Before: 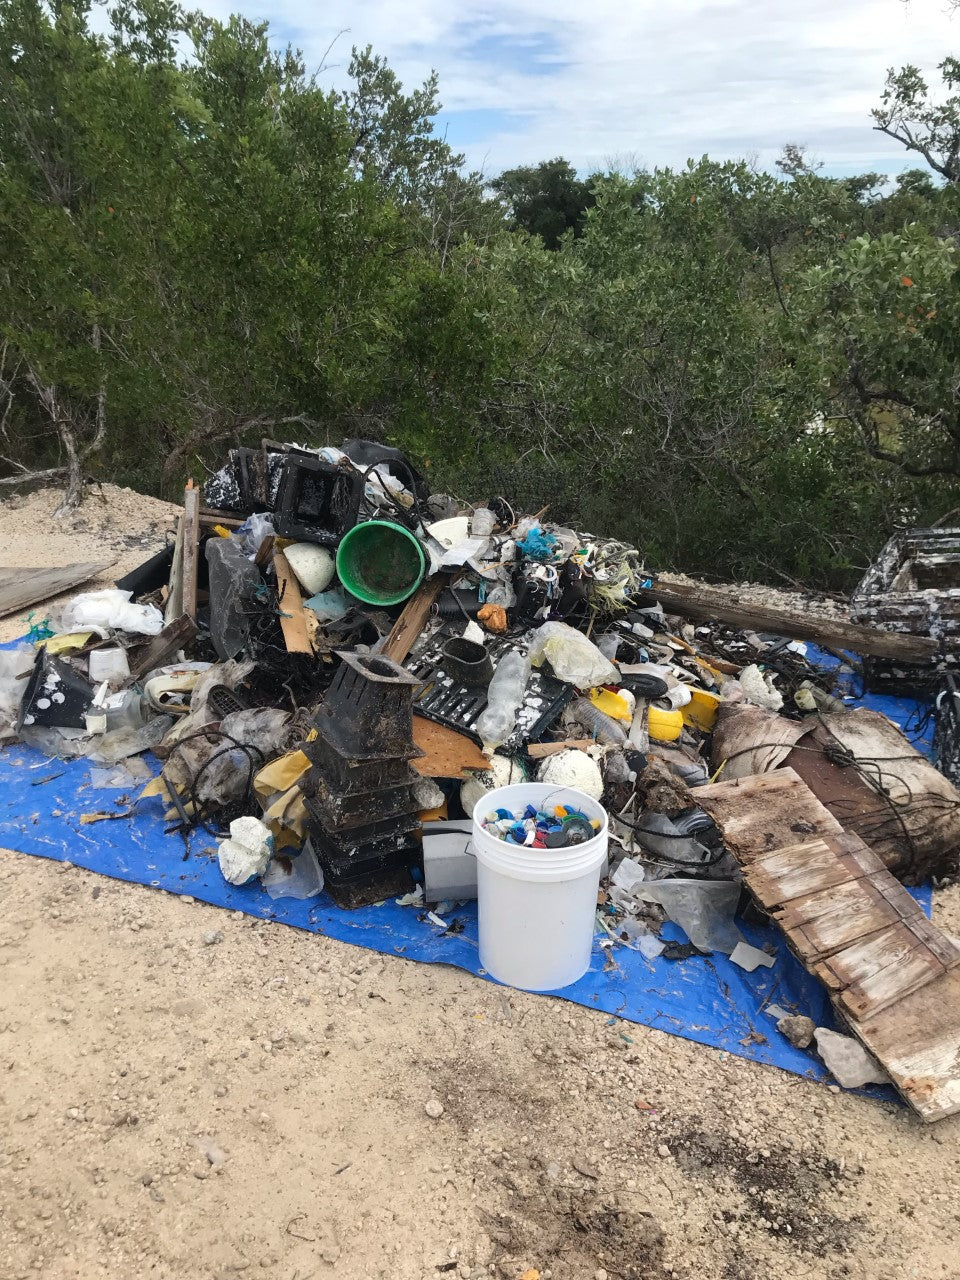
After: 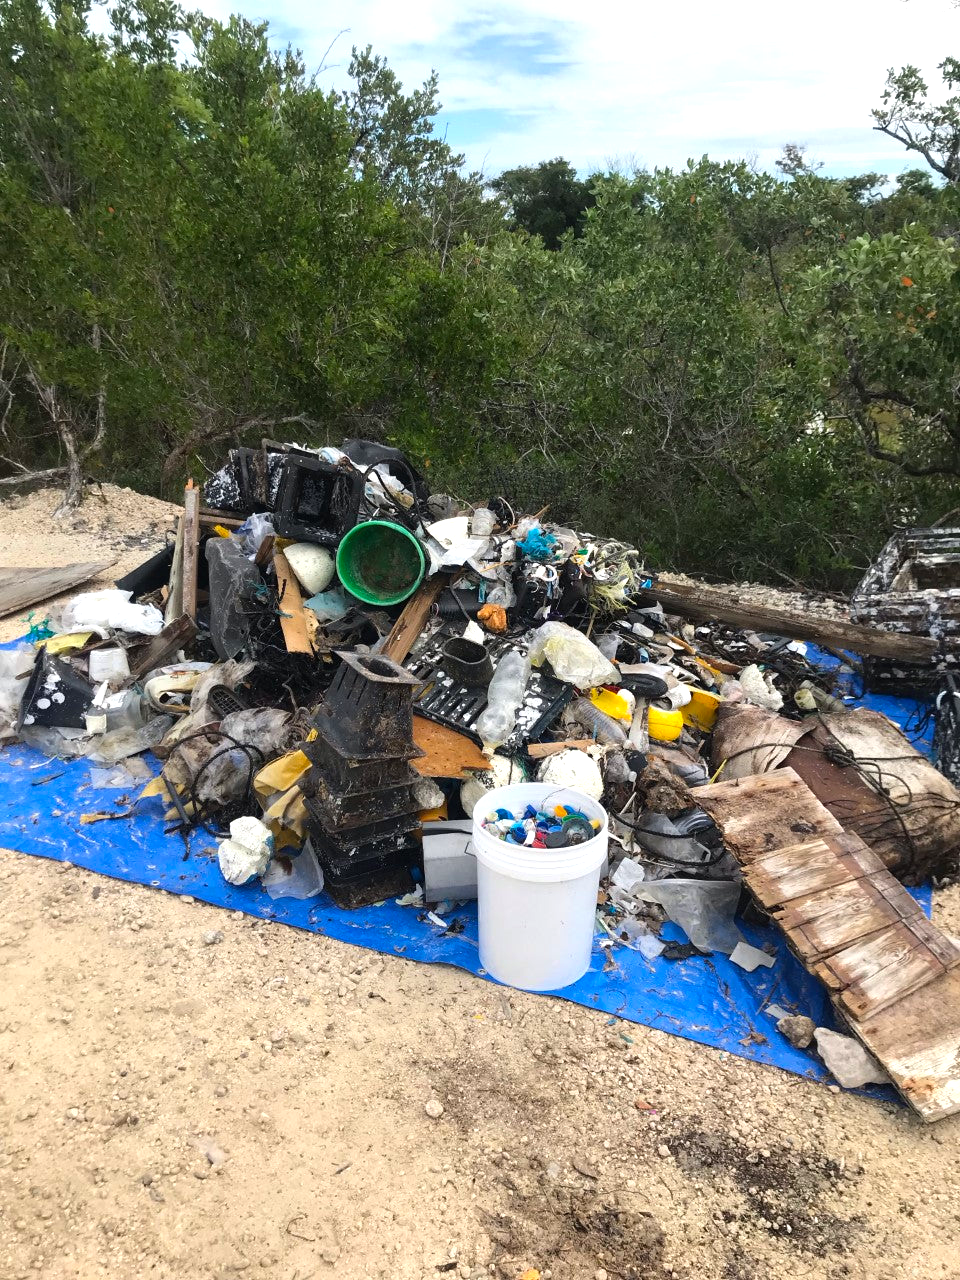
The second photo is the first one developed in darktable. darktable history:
color balance: contrast 6.48%, output saturation 113.3%
exposure: exposure 0.236 EV, compensate highlight preservation false
